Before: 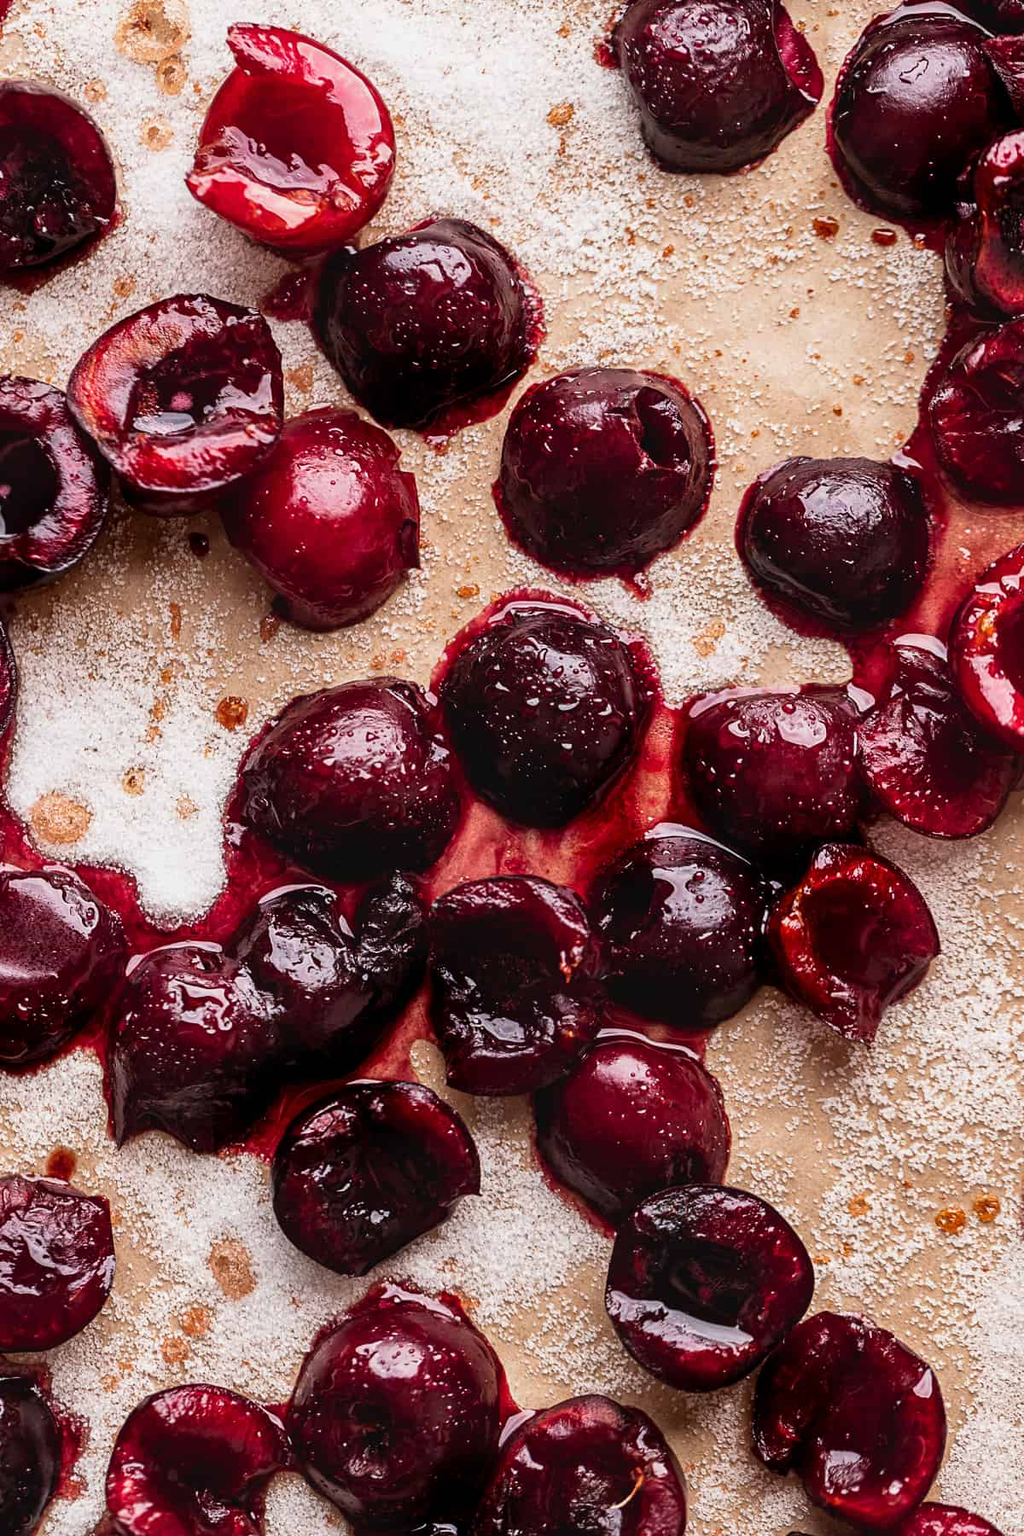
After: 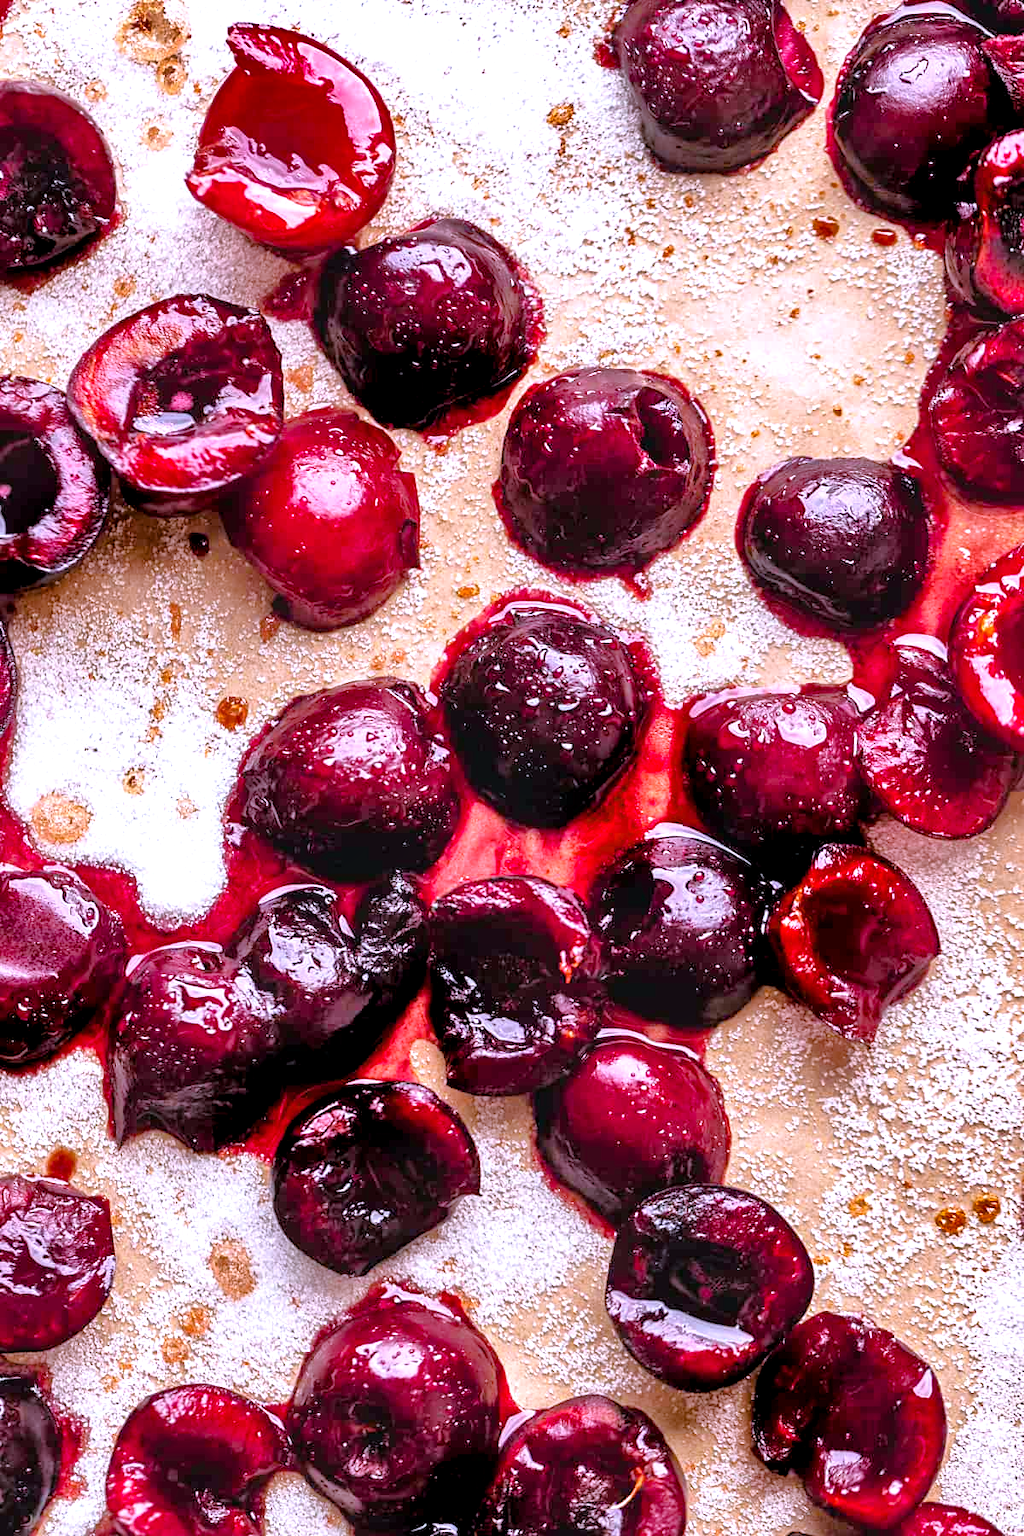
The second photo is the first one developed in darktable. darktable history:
tone equalizer: -7 EV 0.15 EV, -6 EV 0.6 EV, -5 EV 1.15 EV, -4 EV 1.33 EV, -3 EV 1.15 EV, -2 EV 0.6 EV, -1 EV 0.15 EV, mask exposure compensation -0.5 EV
white balance: red 0.931, blue 1.11
color balance rgb: shadows lift › chroma 2%, shadows lift › hue 217.2°, power › chroma 0.25%, power › hue 60°, highlights gain › chroma 1.5%, highlights gain › hue 309.6°, global offset › luminance -0.25%, perceptual saturation grading › global saturation 15%, global vibrance 15%
exposure: exposure 0.6 EV, compensate highlight preservation false
shadows and highlights: radius 133.83, soften with gaussian
